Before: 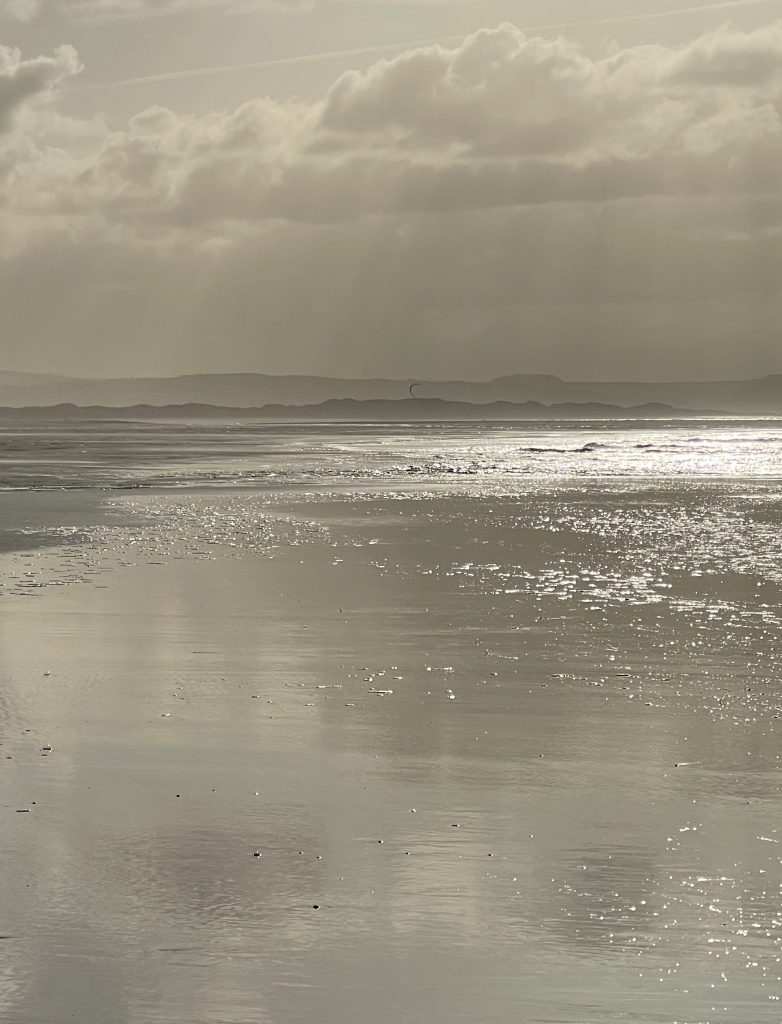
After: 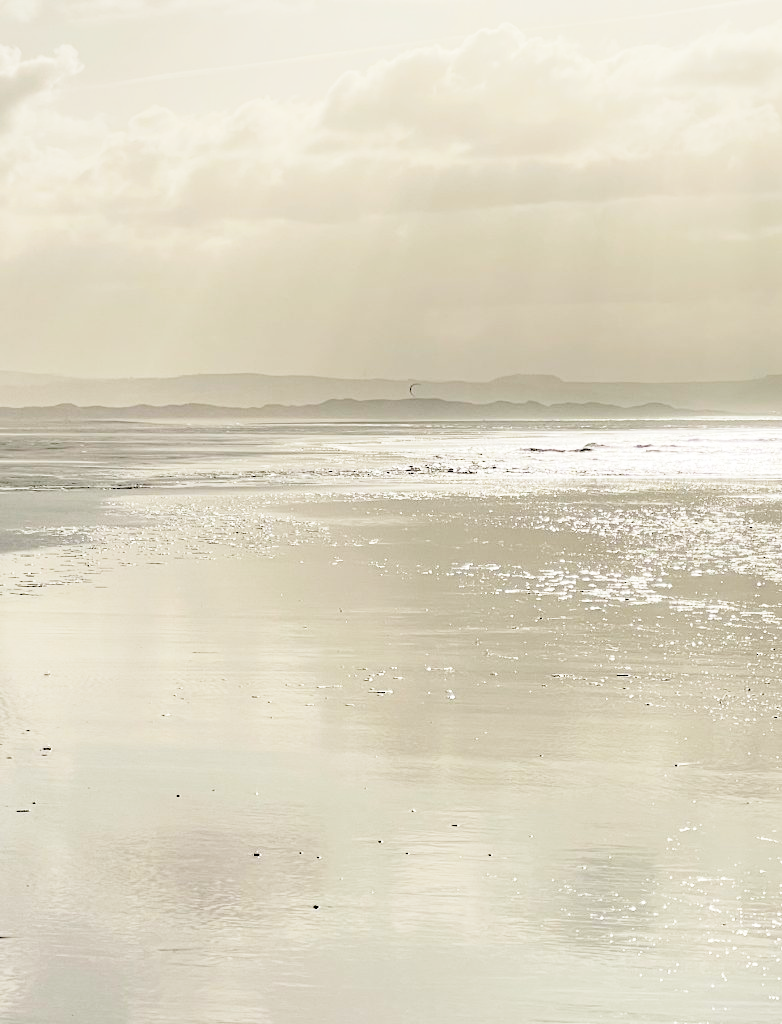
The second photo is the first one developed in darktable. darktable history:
rgb levels: levels [[0.027, 0.429, 0.996], [0, 0.5, 1], [0, 0.5, 1]]
base curve: curves: ch0 [(0, 0) (0.028, 0.03) (0.121, 0.232) (0.46, 0.748) (0.859, 0.968) (1, 1)], preserve colors none
